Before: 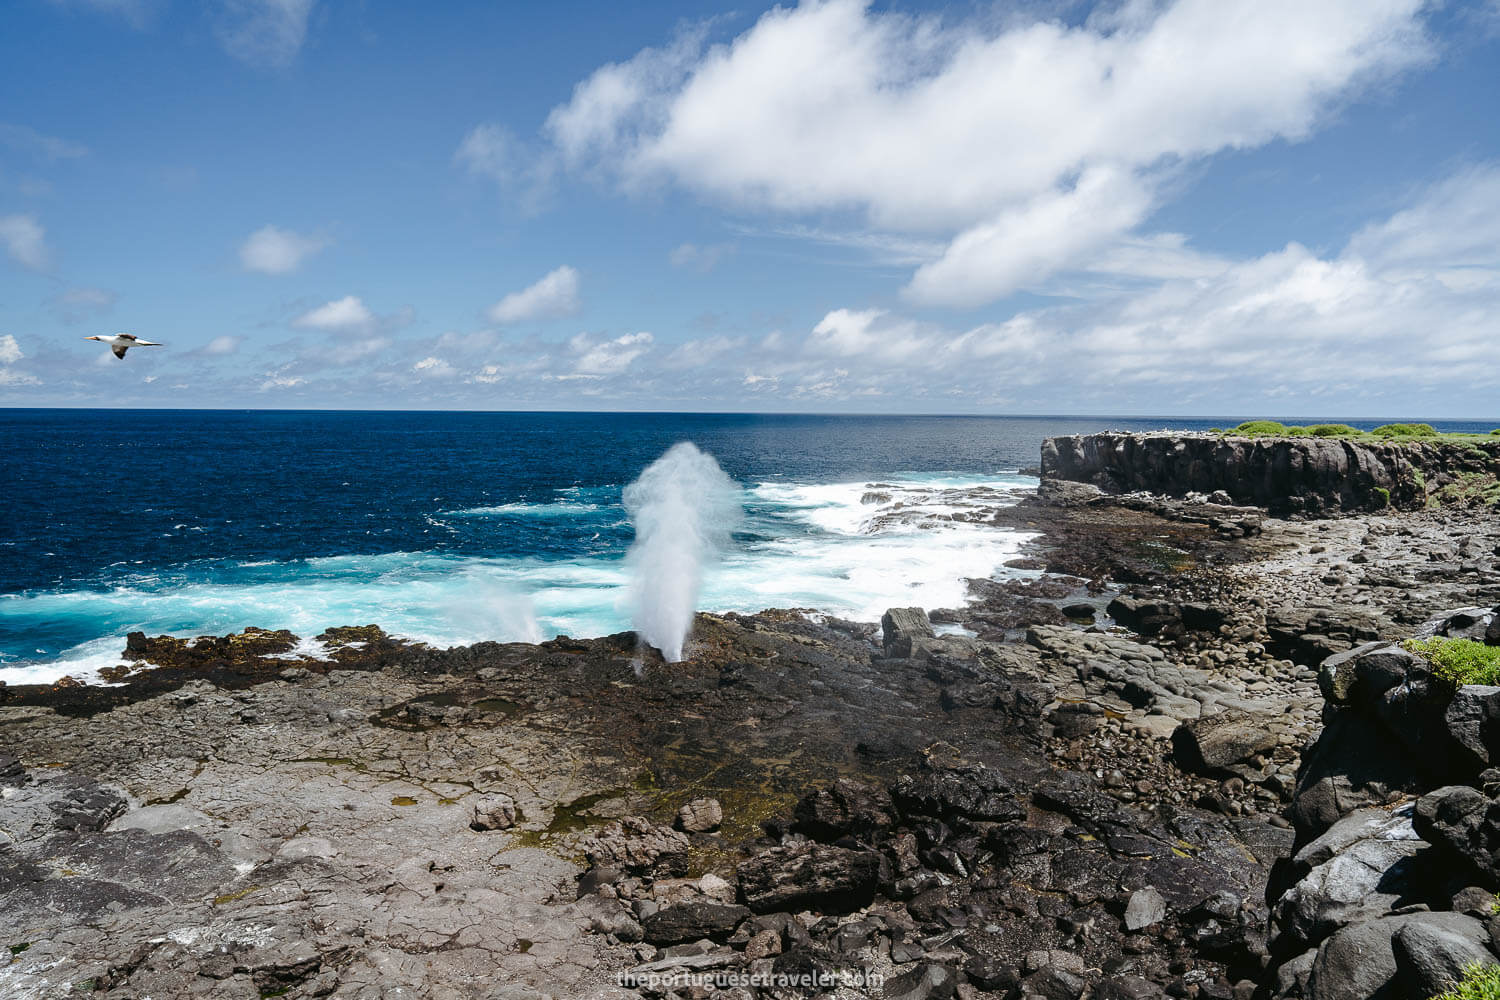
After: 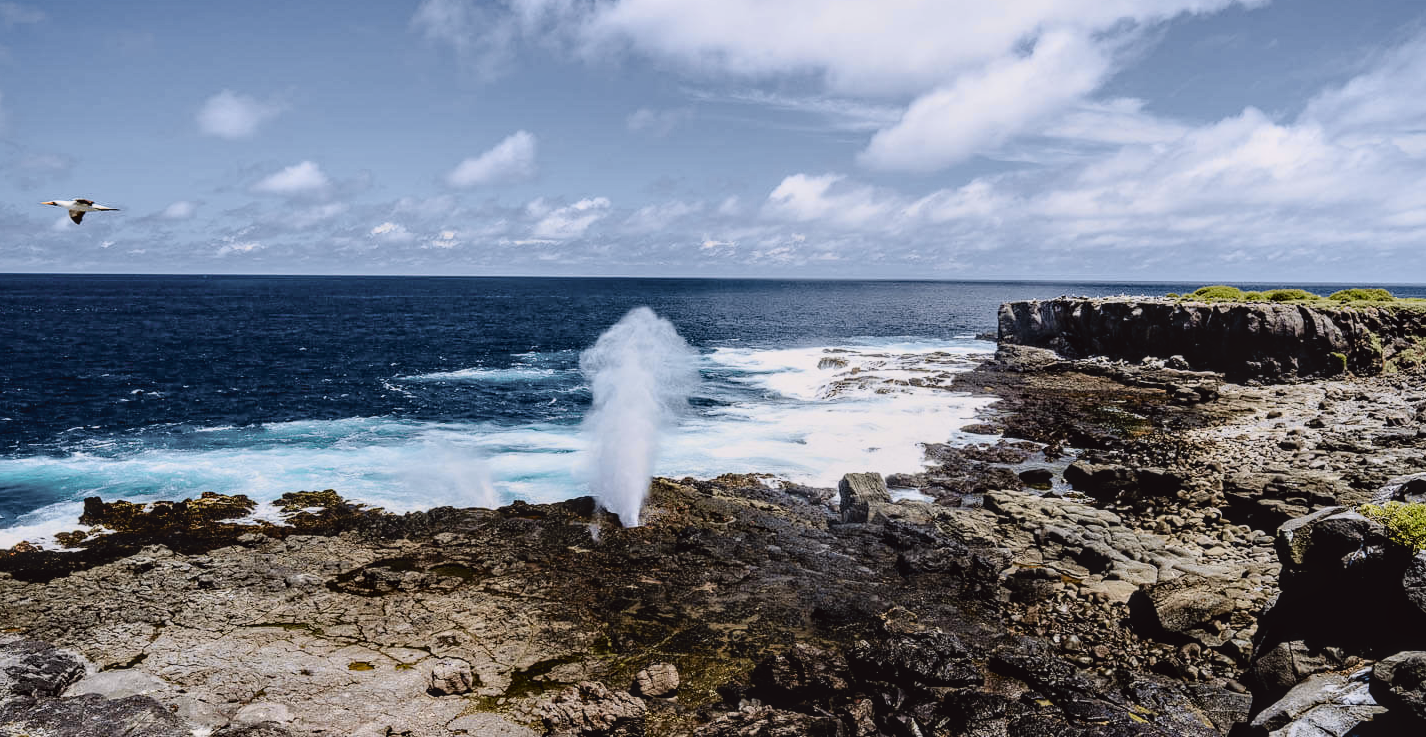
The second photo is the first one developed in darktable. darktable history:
crop and rotate: left 2.915%, top 13.533%, right 1.951%, bottom 12.684%
filmic rgb: black relative exposure -7.78 EV, white relative exposure 4.37 EV, threshold 6 EV, target black luminance 0%, hardness 3.75, latitude 50.62%, contrast 1.077, highlights saturation mix 9.76%, shadows ↔ highlights balance -0.214%, enable highlight reconstruction true
tone curve: curves: ch0 [(0, 0.036) (0.119, 0.115) (0.461, 0.479) (0.715, 0.767) (0.817, 0.865) (1, 0.998)]; ch1 [(0, 0) (0.377, 0.416) (0.44, 0.478) (0.487, 0.498) (0.514, 0.525) (0.538, 0.552) (0.67, 0.688) (1, 1)]; ch2 [(0, 0) (0.38, 0.405) (0.463, 0.445) (0.492, 0.486) (0.524, 0.541) (0.578, 0.59) (0.653, 0.658) (1, 1)], color space Lab, independent channels, preserve colors none
local contrast: on, module defaults
haze removal: compatibility mode true, adaptive false
